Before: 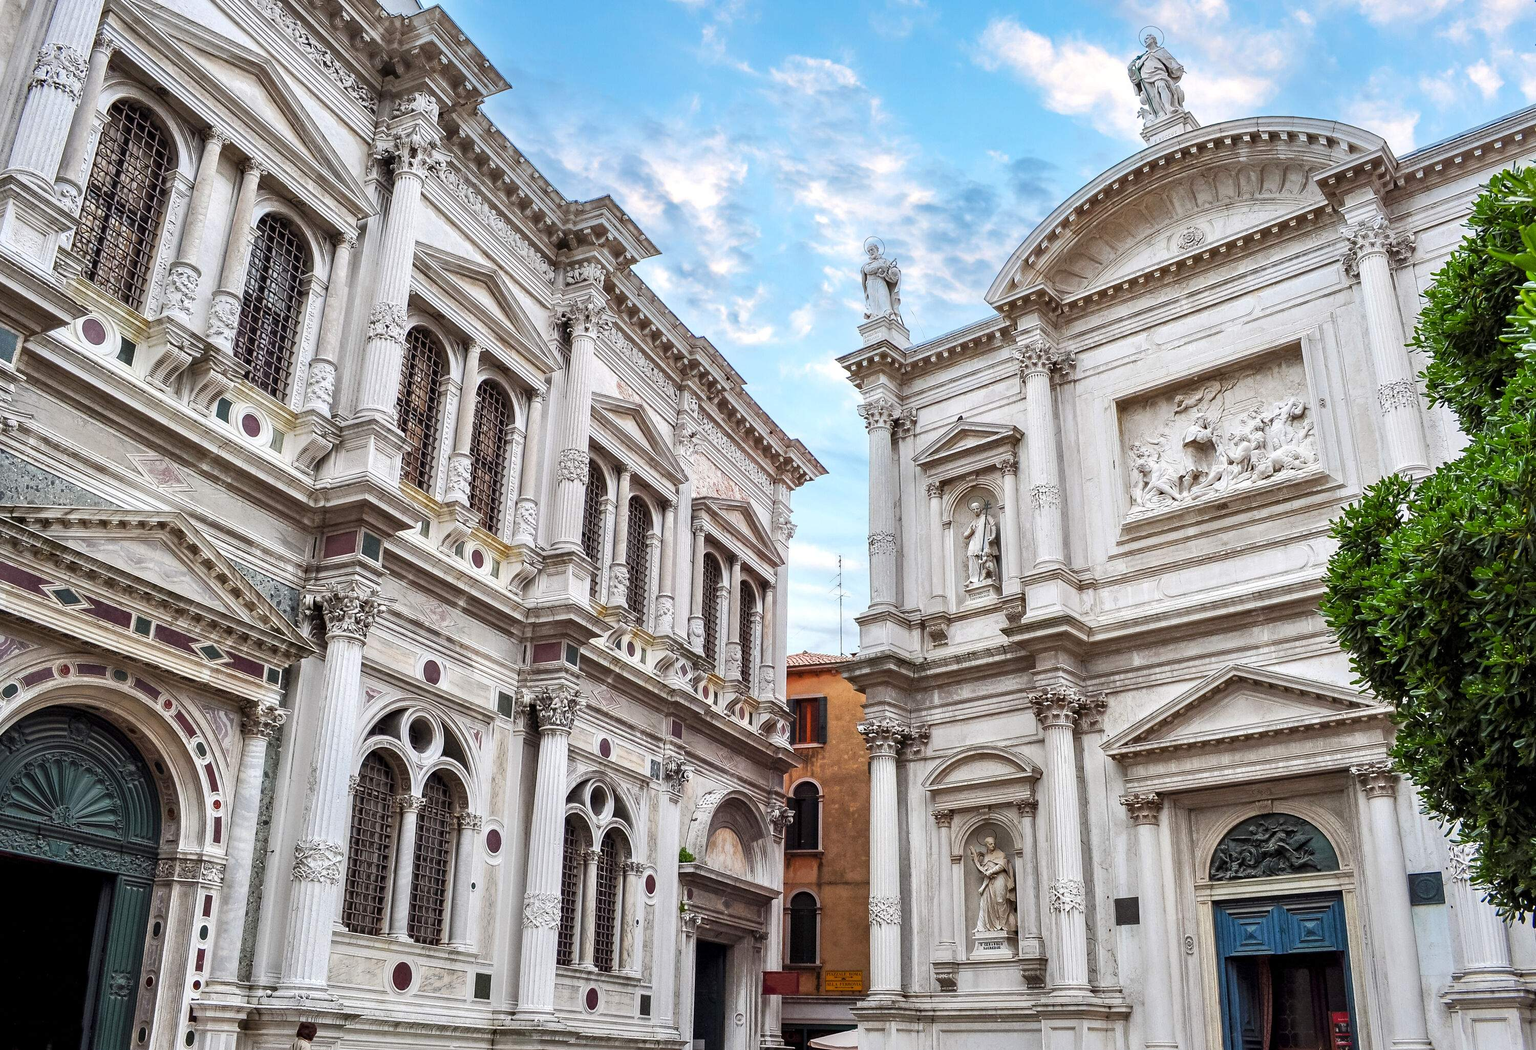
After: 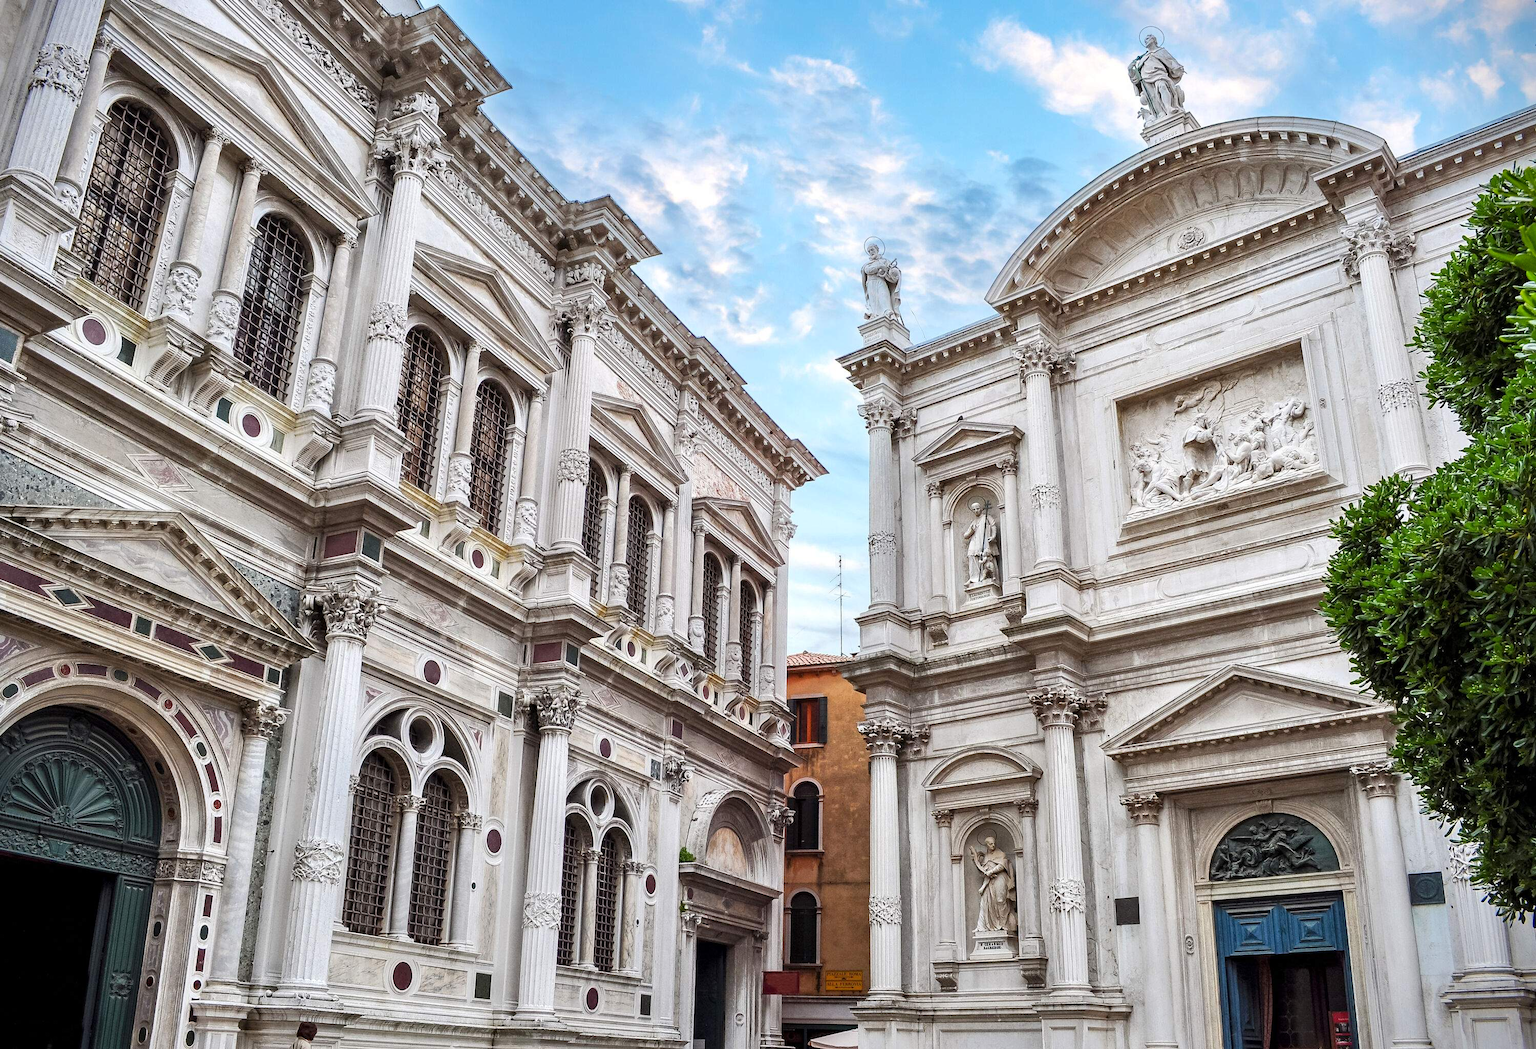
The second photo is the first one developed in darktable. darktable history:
contrast brightness saturation: contrast 0.052
vignetting: fall-off start 99.53%, brightness -0.998, saturation 0.49
